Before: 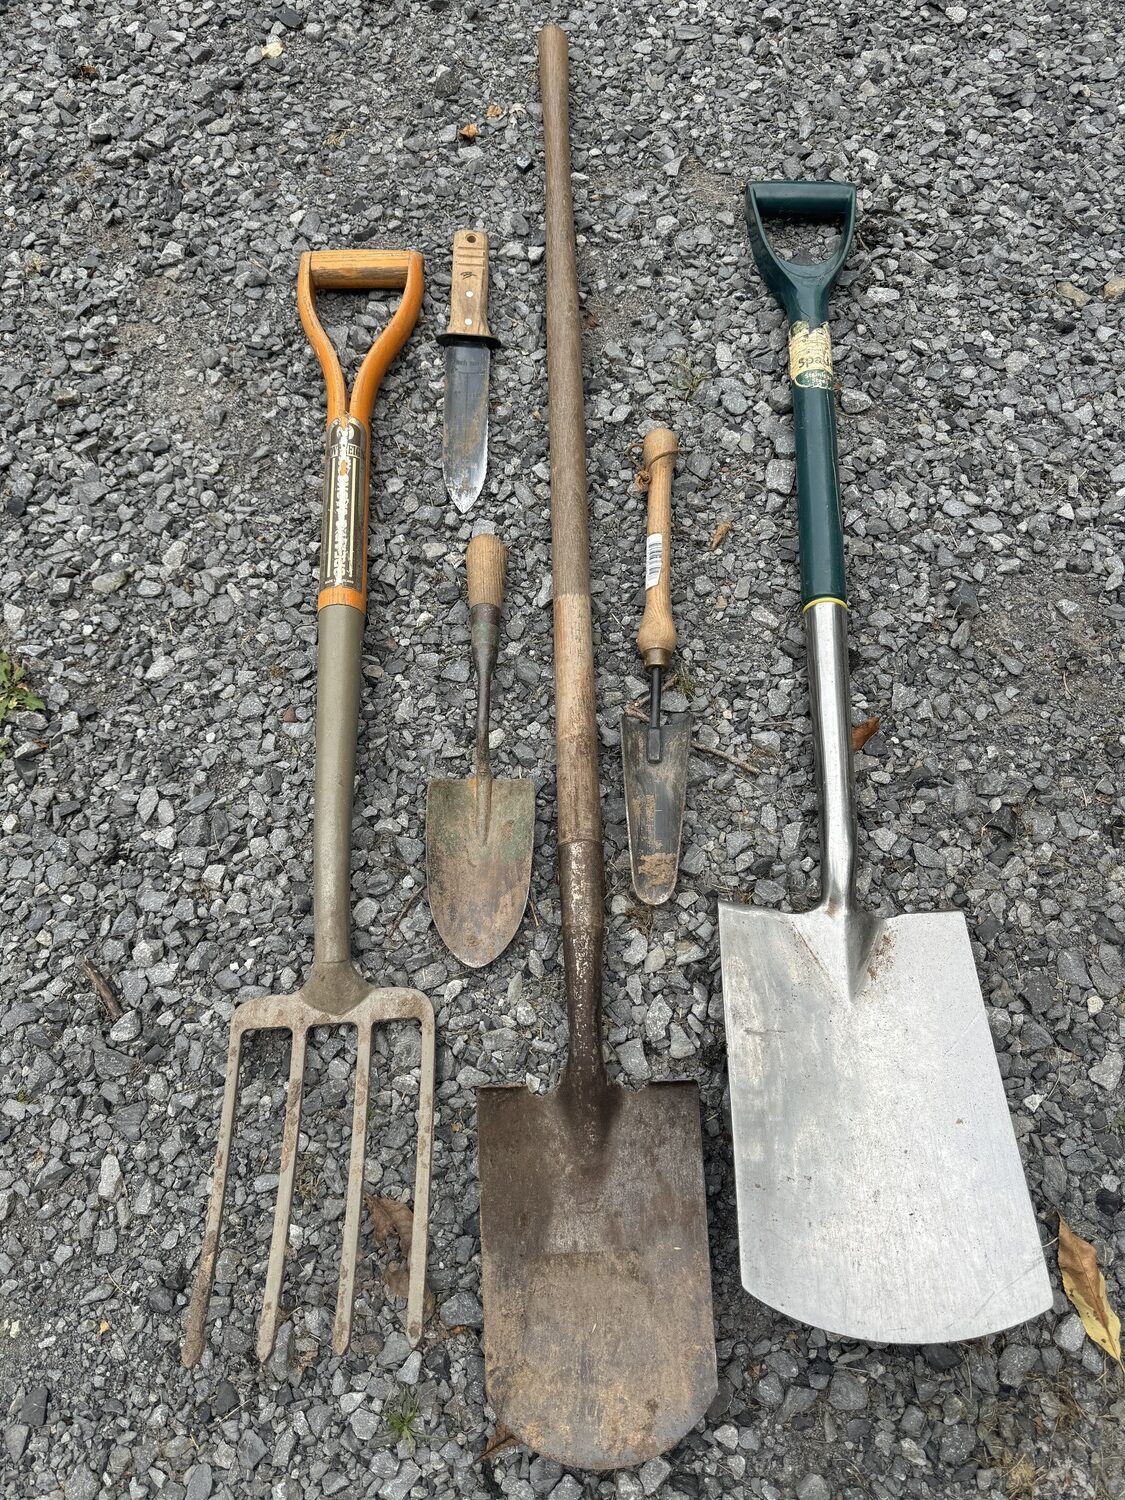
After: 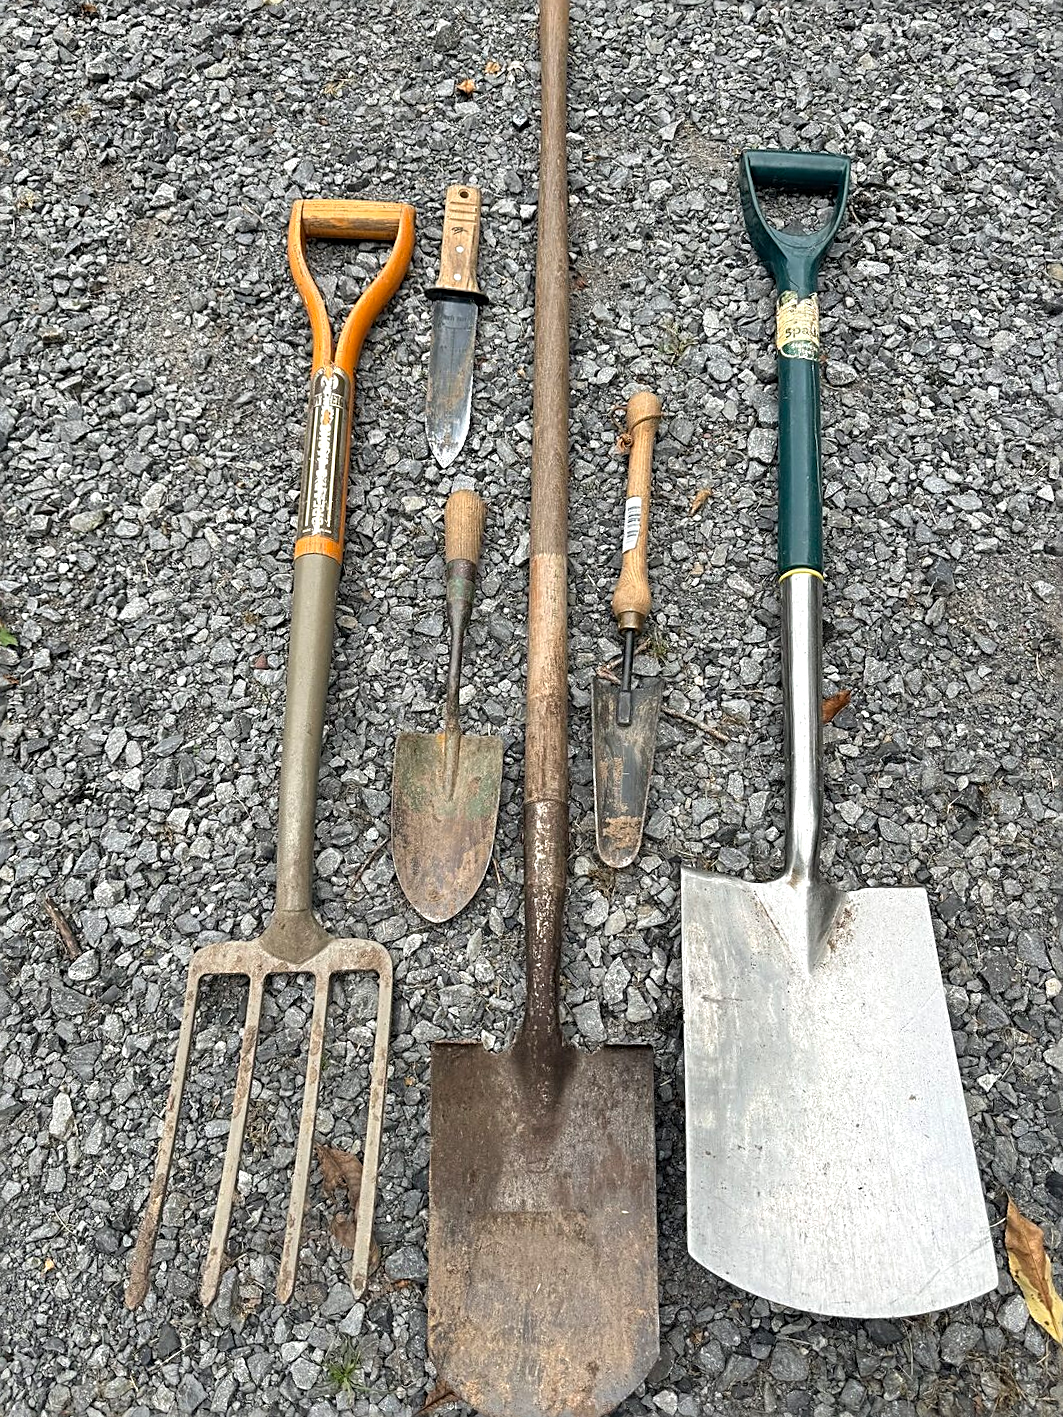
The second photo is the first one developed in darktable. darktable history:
exposure: exposure 0.234 EV, compensate highlight preservation false
crop and rotate: angle -2.54°
sharpen: radius 2.536, amount 0.617
